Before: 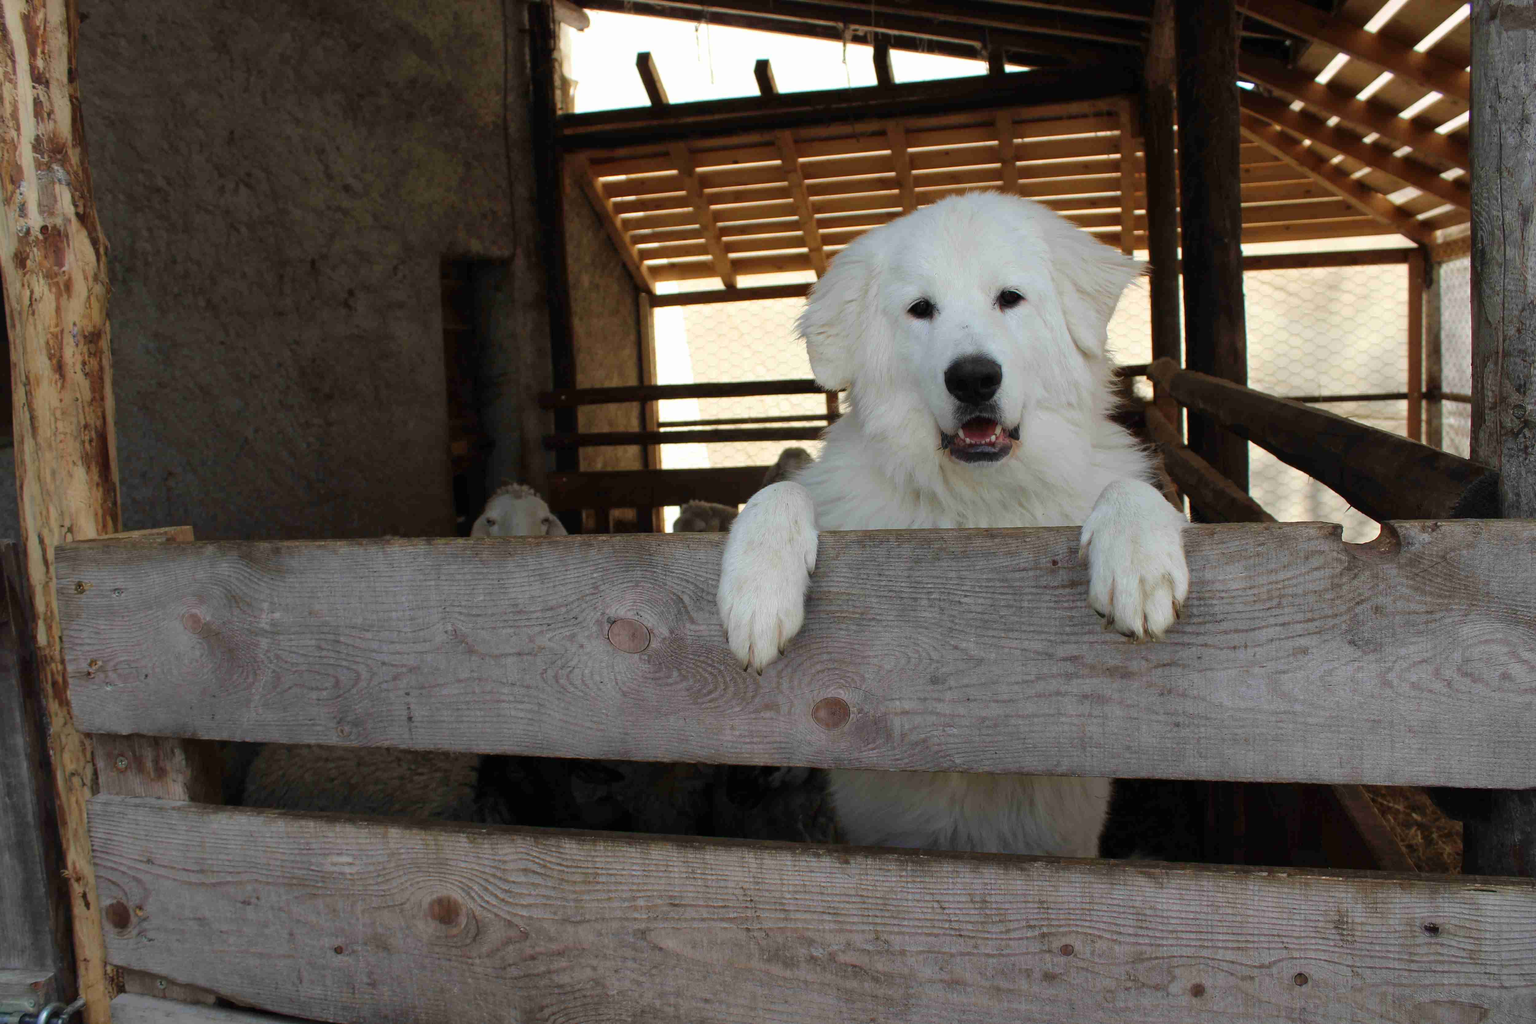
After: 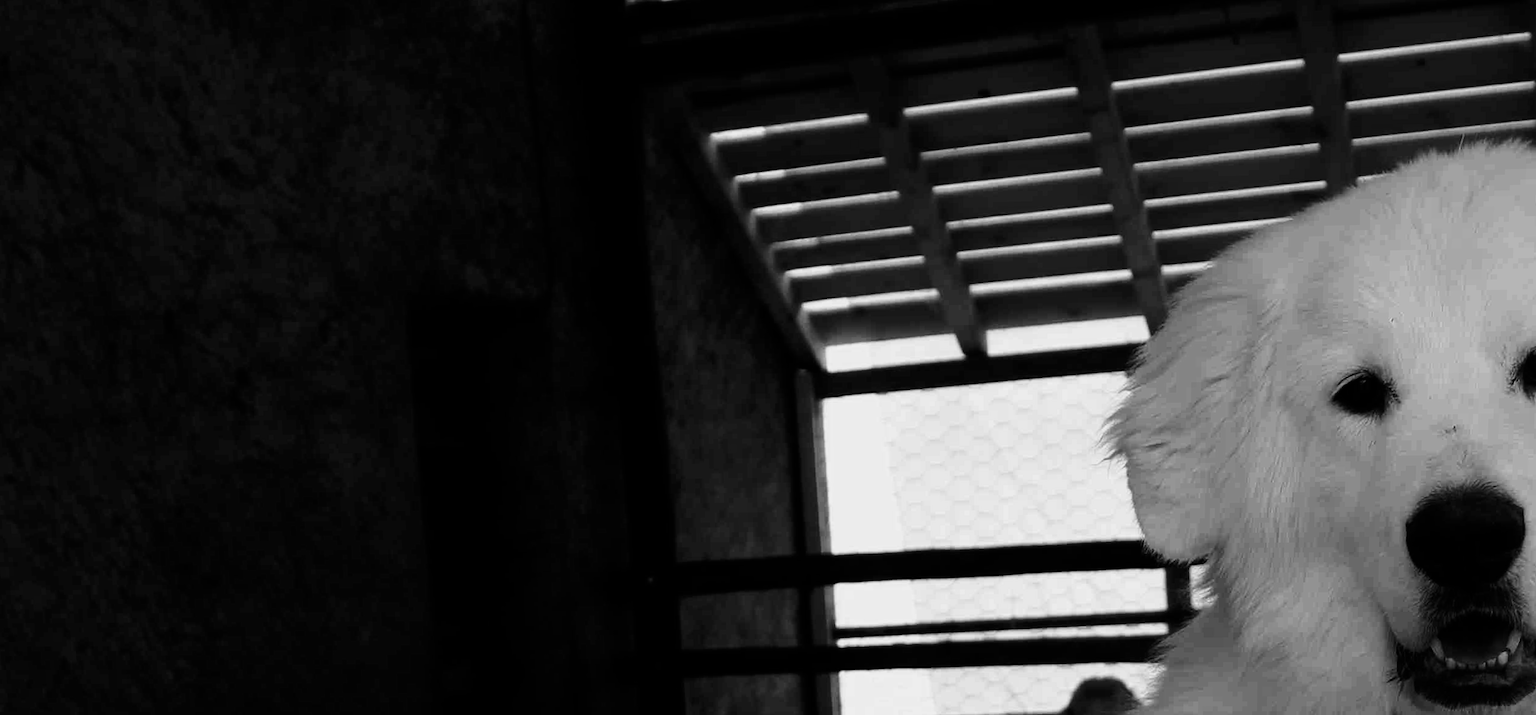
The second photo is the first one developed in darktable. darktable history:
fill light: on, module defaults
contrast brightness saturation: contrast -0.03, brightness -0.59, saturation -1
rotate and perspective: rotation 0.062°, lens shift (vertical) 0.115, lens shift (horizontal) -0.133, crop left 0.047, crop right 0.94, crop top 0.061, crop bottom 0.94
exposure: compensate highlight preservation false
color calibration: output R [0.994, 0.059, -0.119, 0], output G [-0.036, 1.09, -0.119, 0], output B [0.078, -0.108, 0.961, 0], illuminant custom, x 0.371, y 0.382, temperature 4281.14 K
crop: left 10.121%, top 10.631%, right 36.218%, bottom 51.526%
base curve: curves: ch0 [(0, 0) (0.032, 0.025) (0.121, 0.166) (0.206, 0.329) (0.605, 0.79) (1, 1)], preserve colors none
